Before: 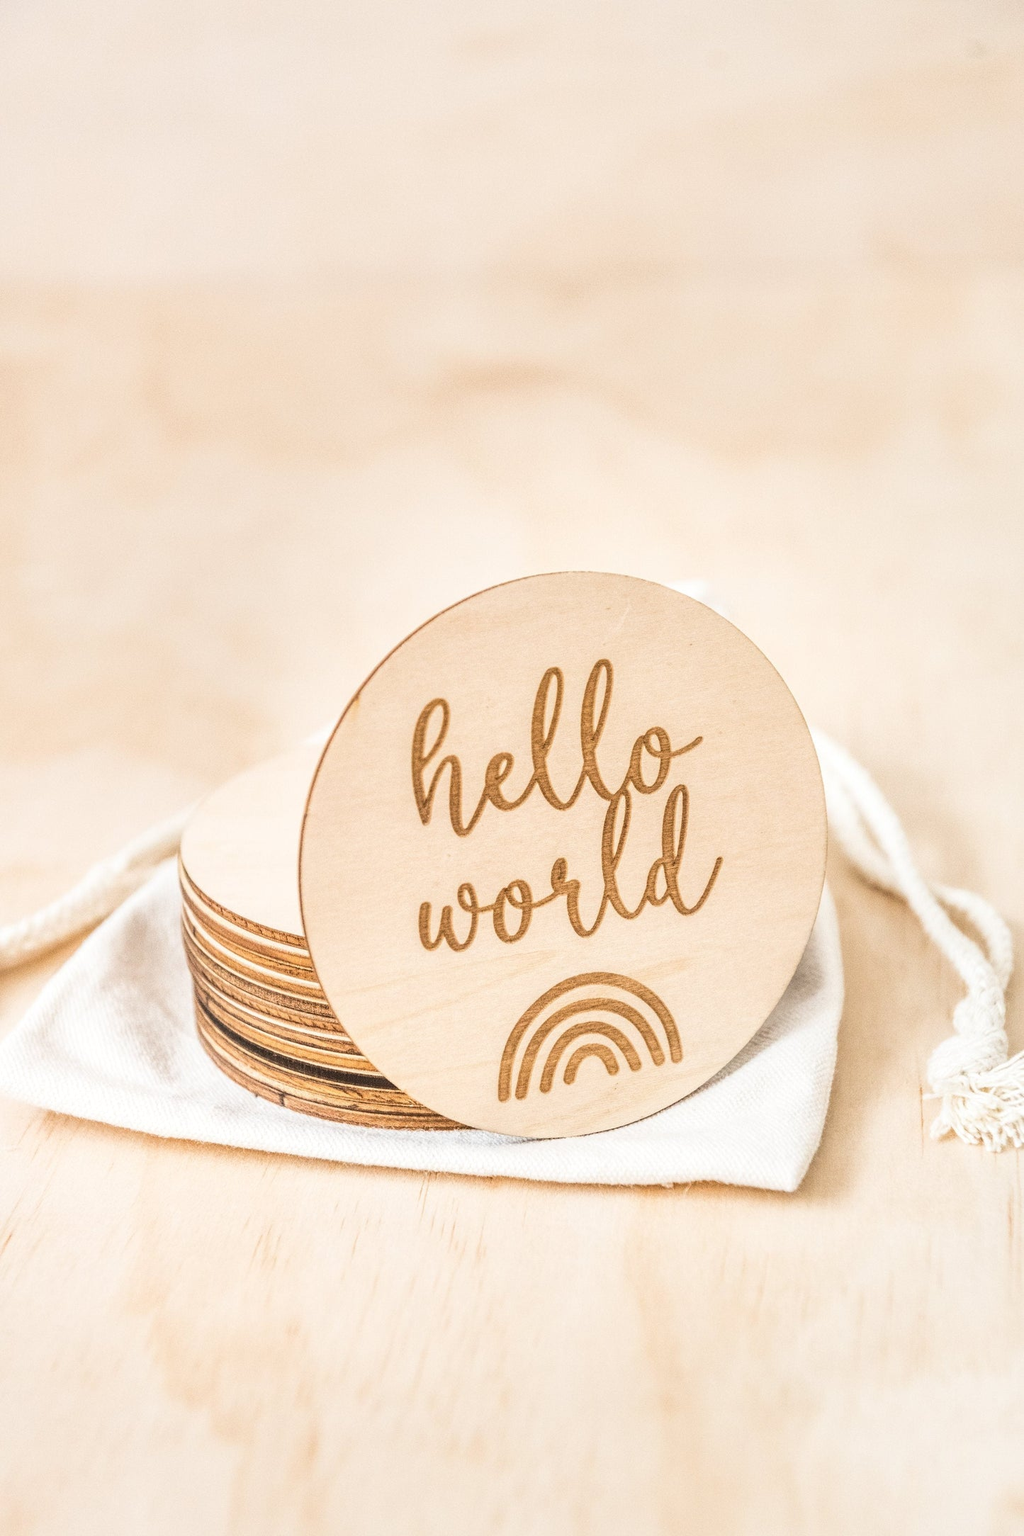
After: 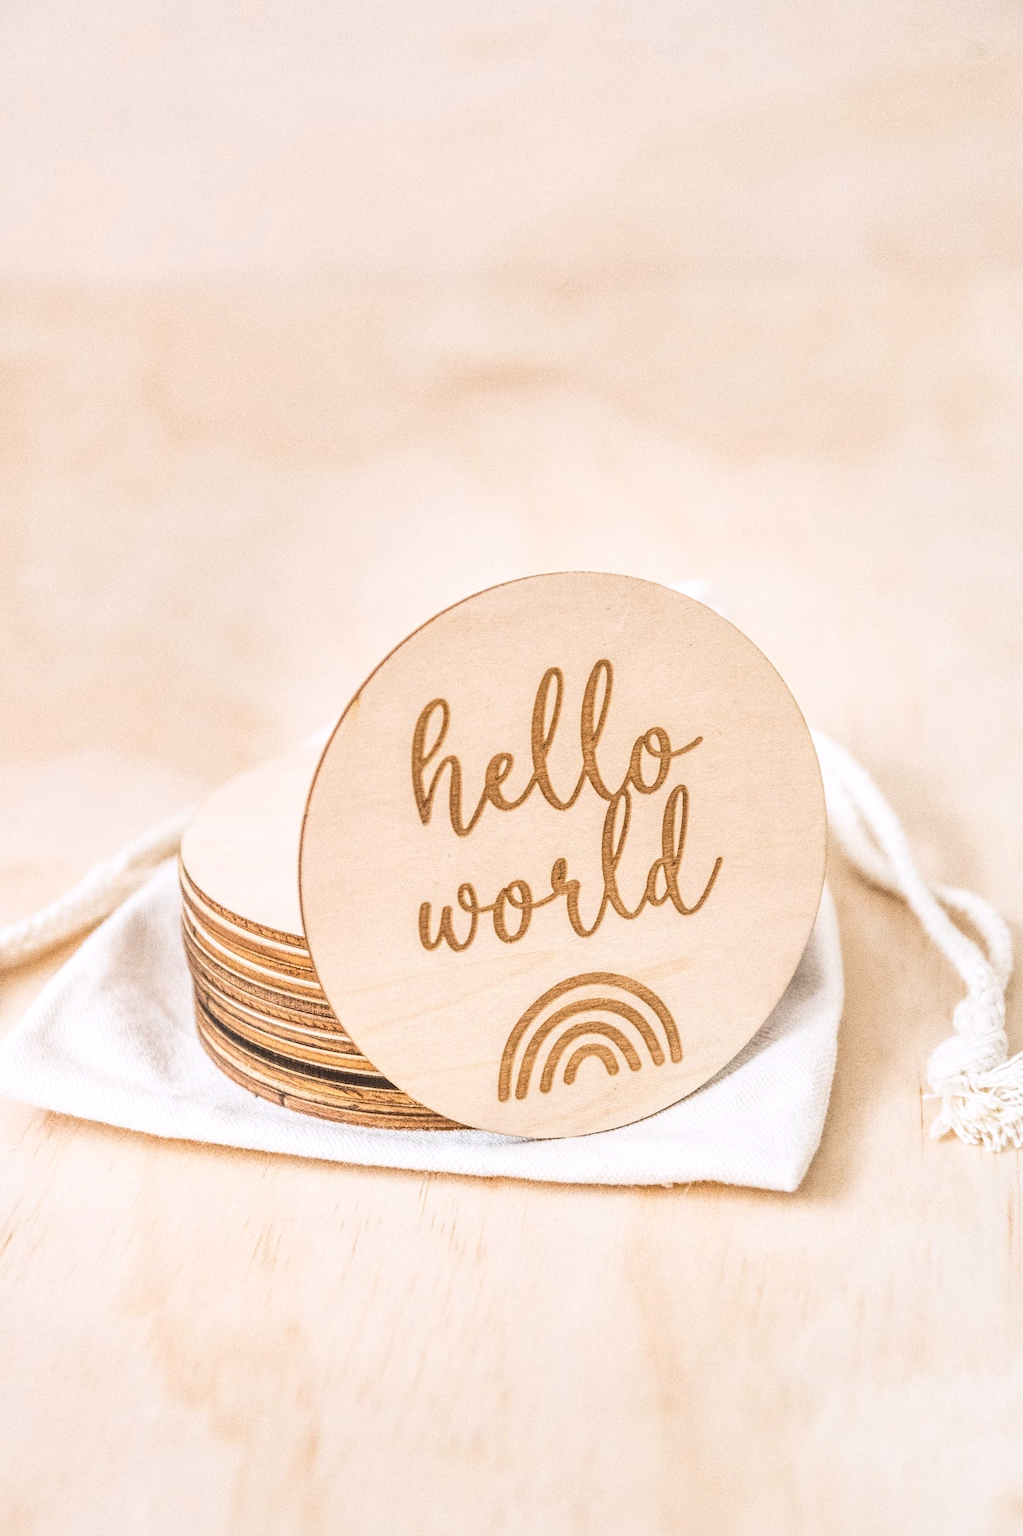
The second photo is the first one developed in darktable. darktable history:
white balance: red 1.009, blue 1.027
grain: coarseness 0.09 ISO, strength 40%
